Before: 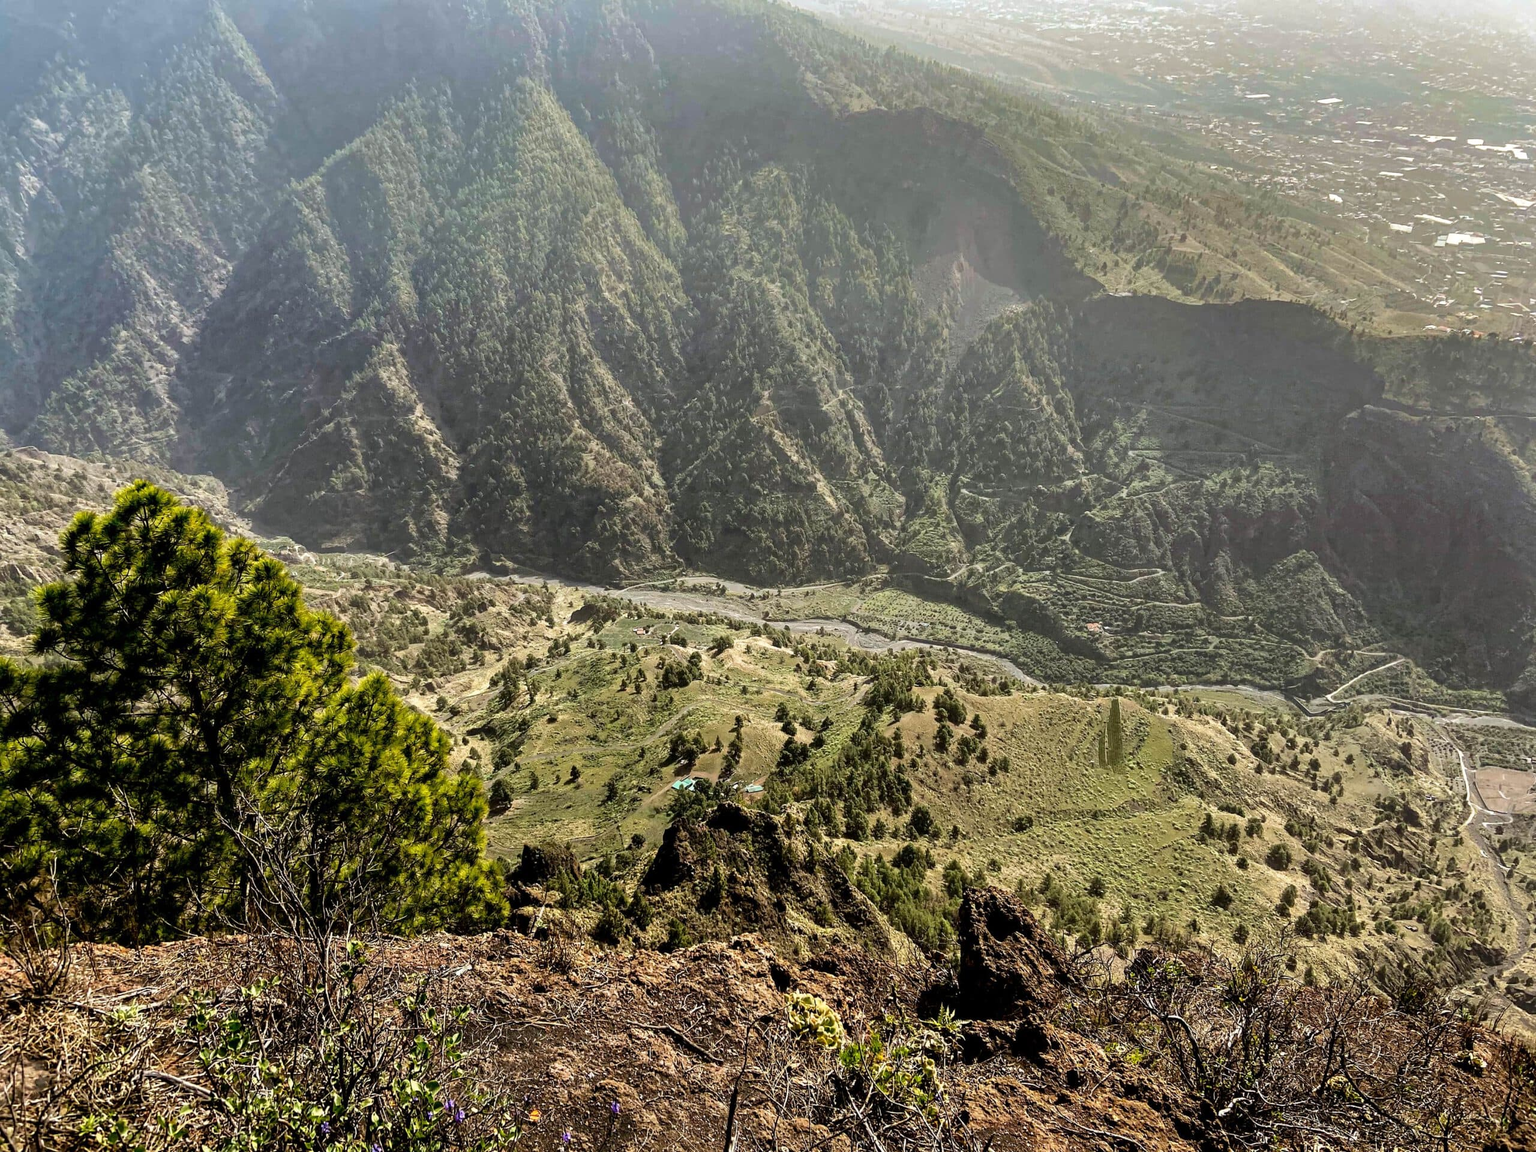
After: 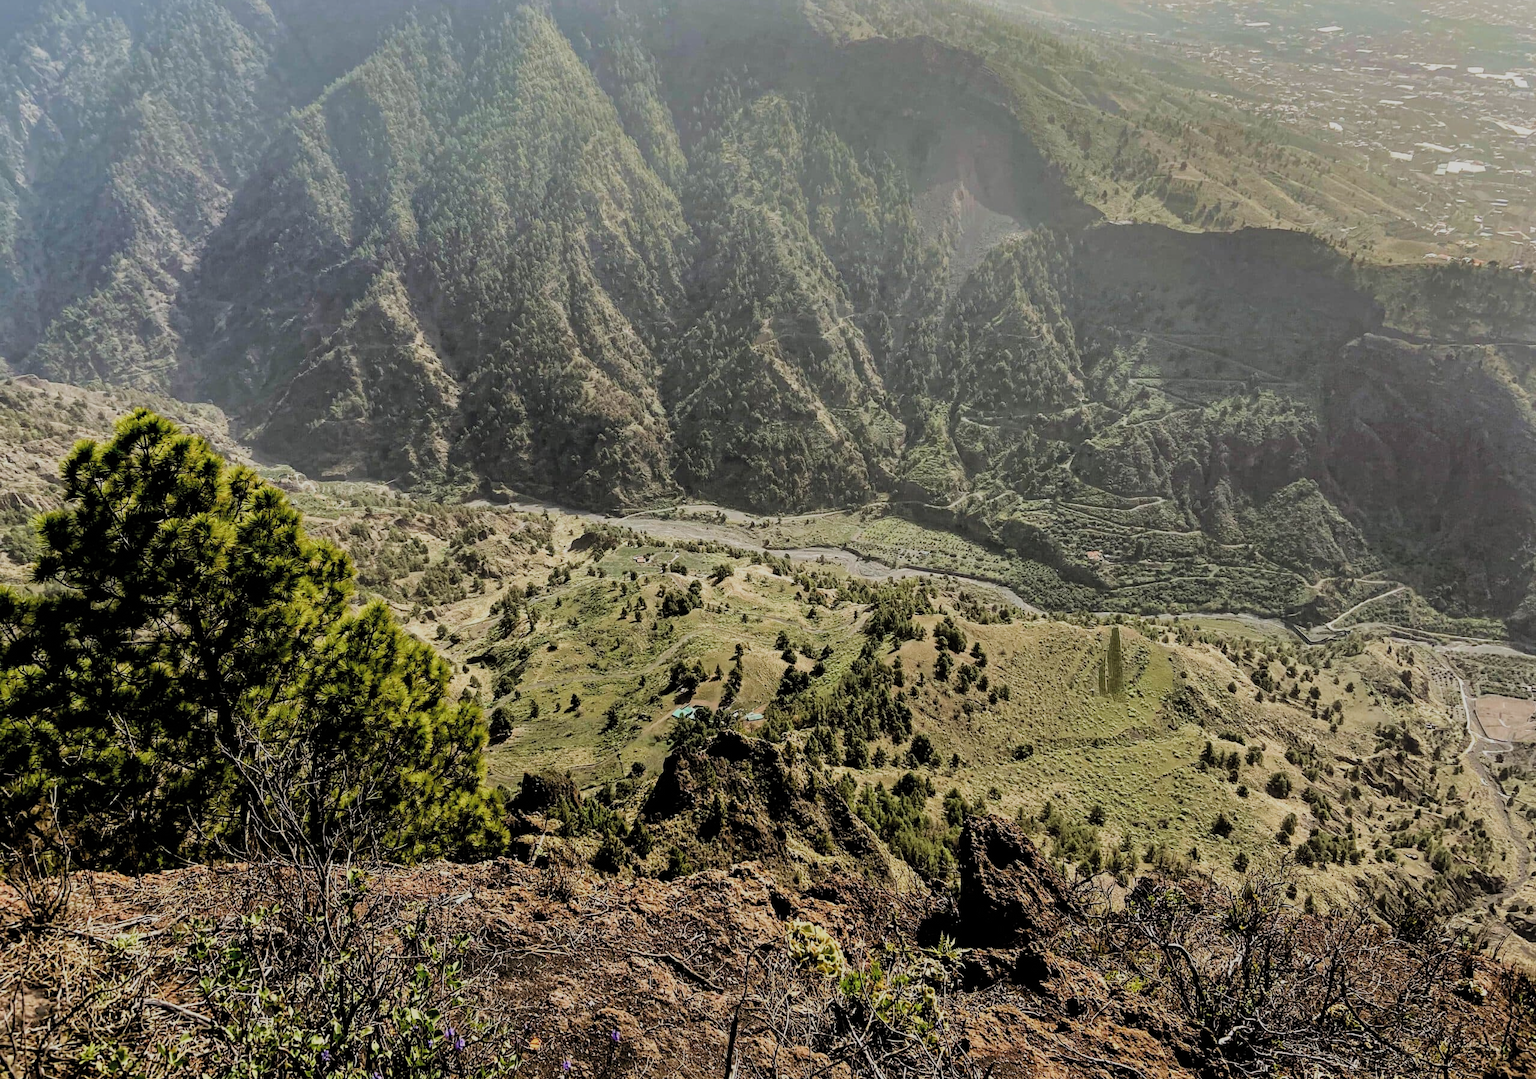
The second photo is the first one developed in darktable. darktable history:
crop and rotate: top 6.259%
filmic rgb: black relative exposure -7.1 EV, white relative exposure 5.35 EV, hardness 3.02, color science v4 (2020)
tone equalizer: on, module defaults
